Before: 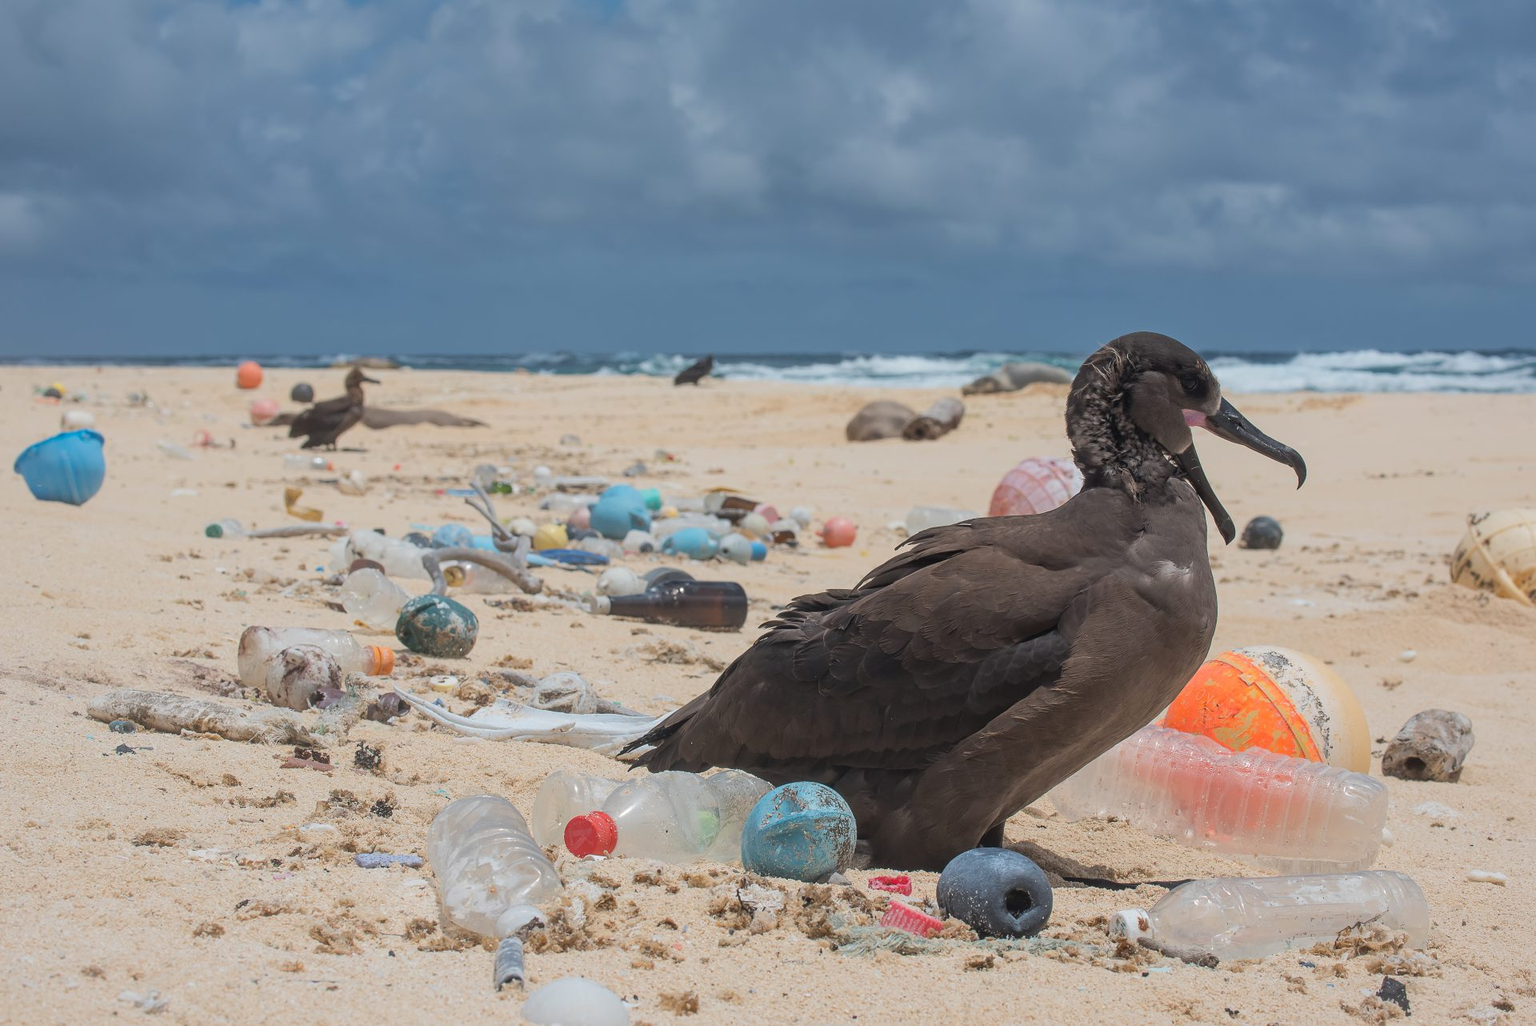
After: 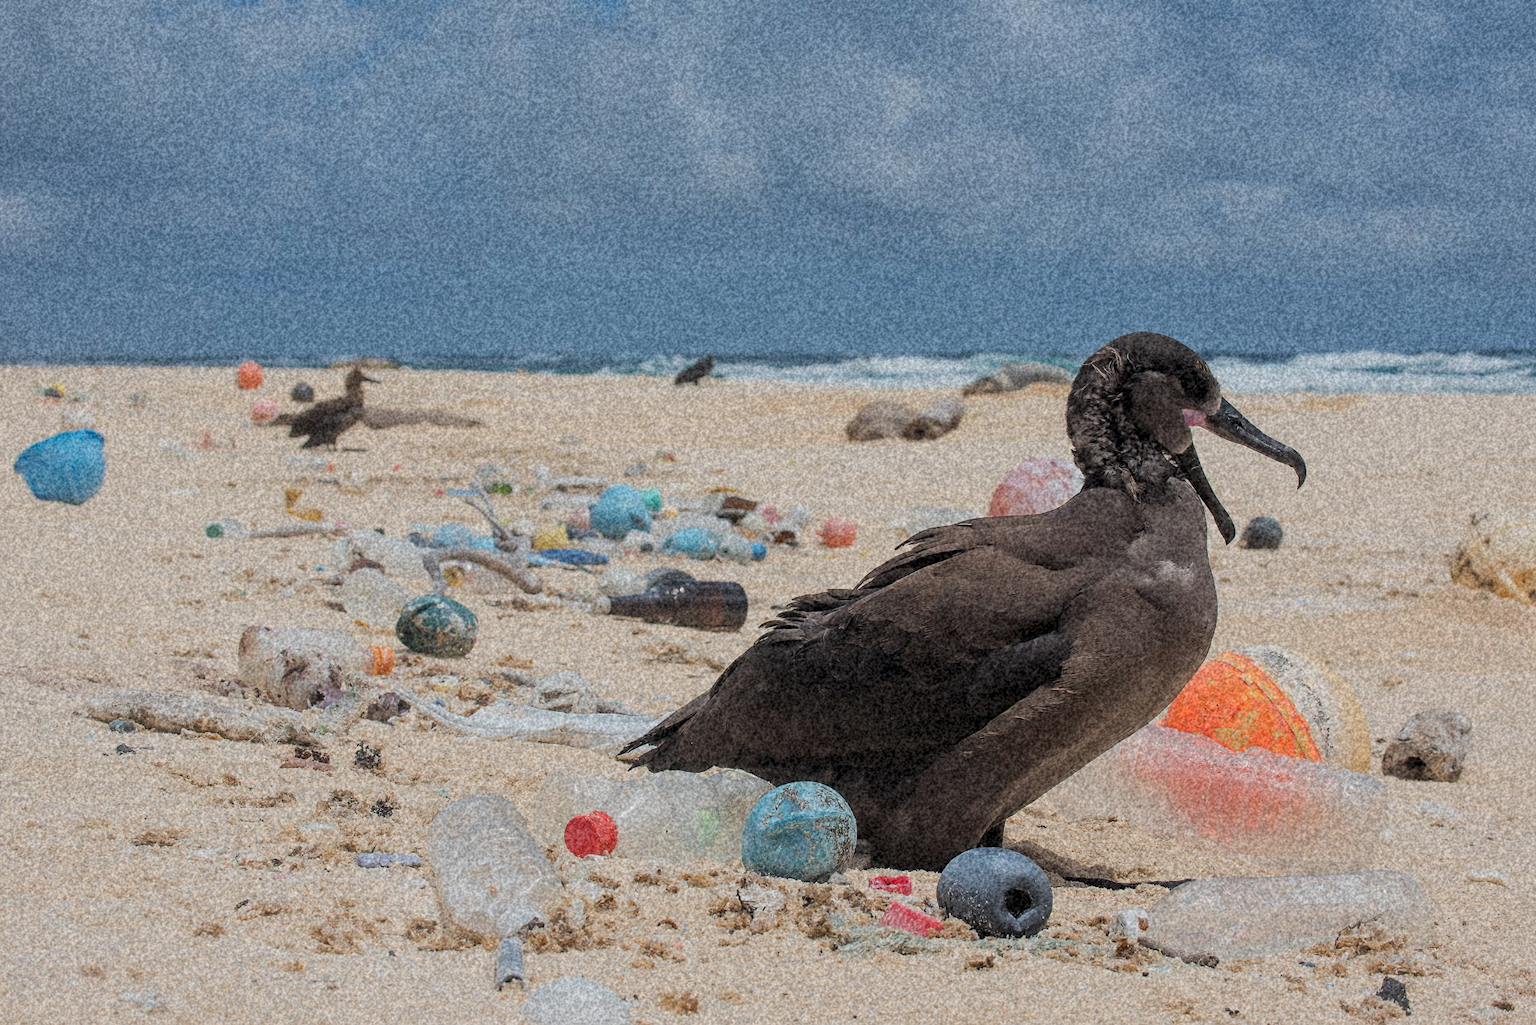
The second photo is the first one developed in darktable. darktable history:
filmic rgb: black relative exposure -7.65 EV, white relative exposure 4.56 EV, hardness 3.61, contrast 1.05
grain: coarseness 46.9 ISO, strength 50.21%, mid-tones bias 0%
